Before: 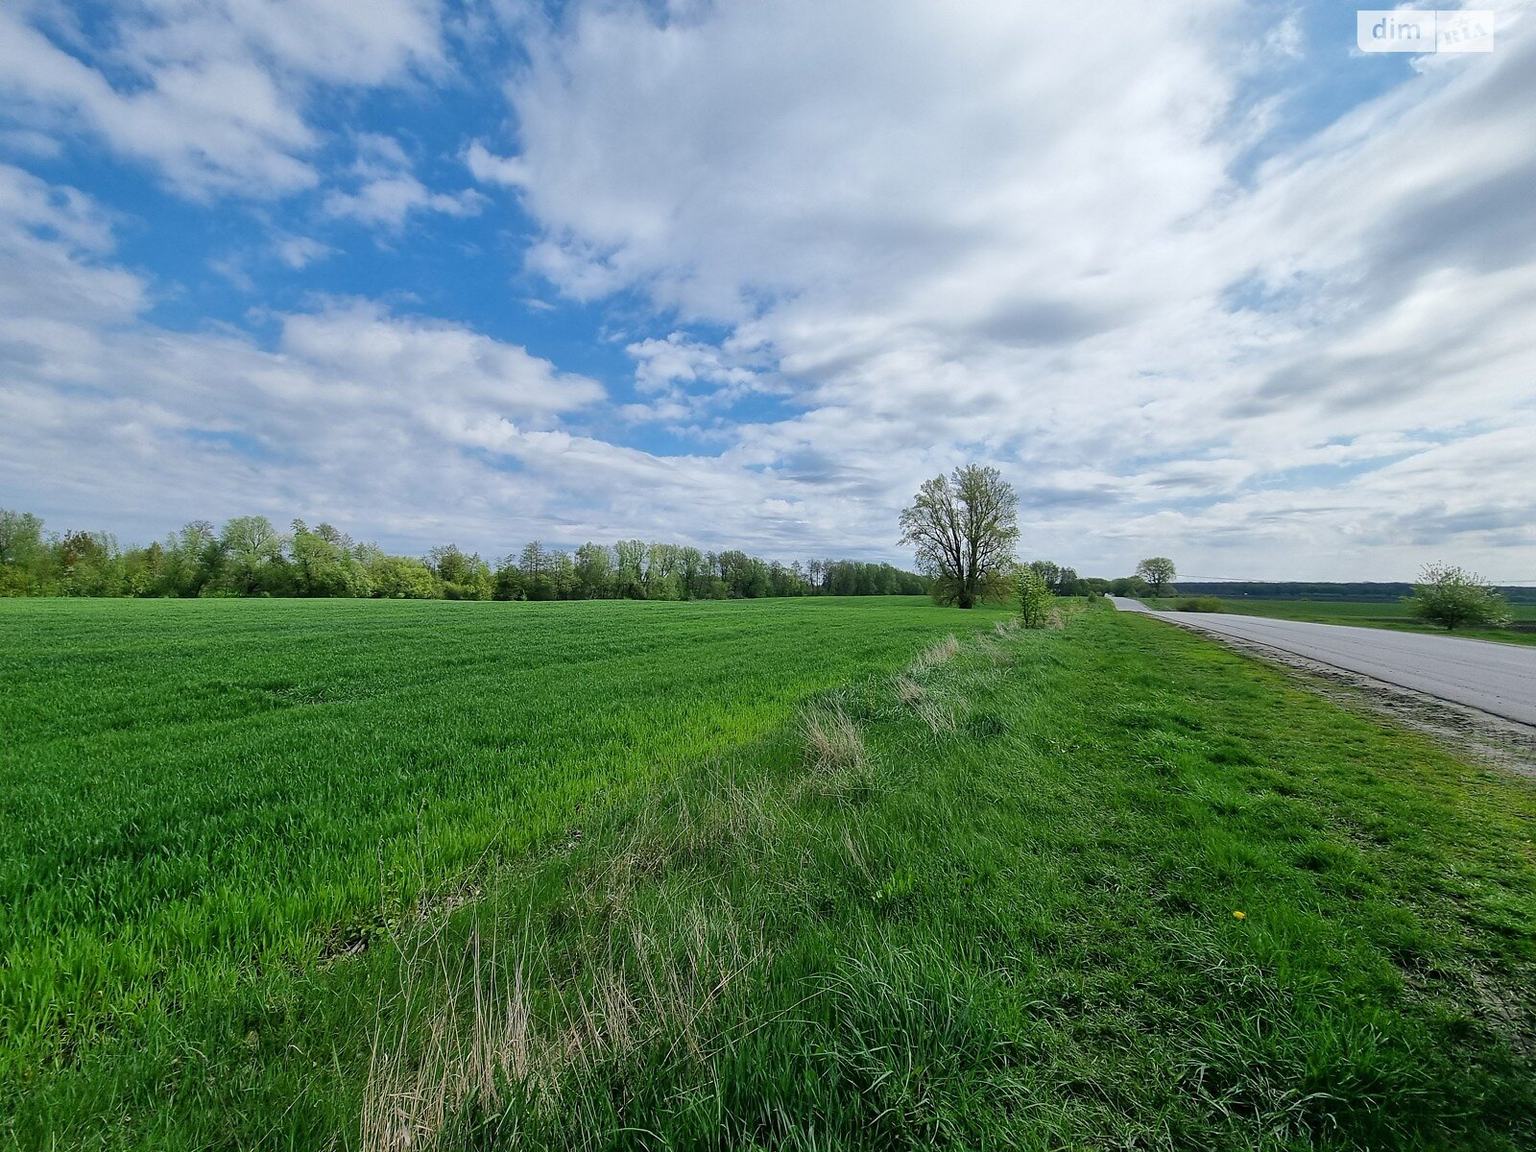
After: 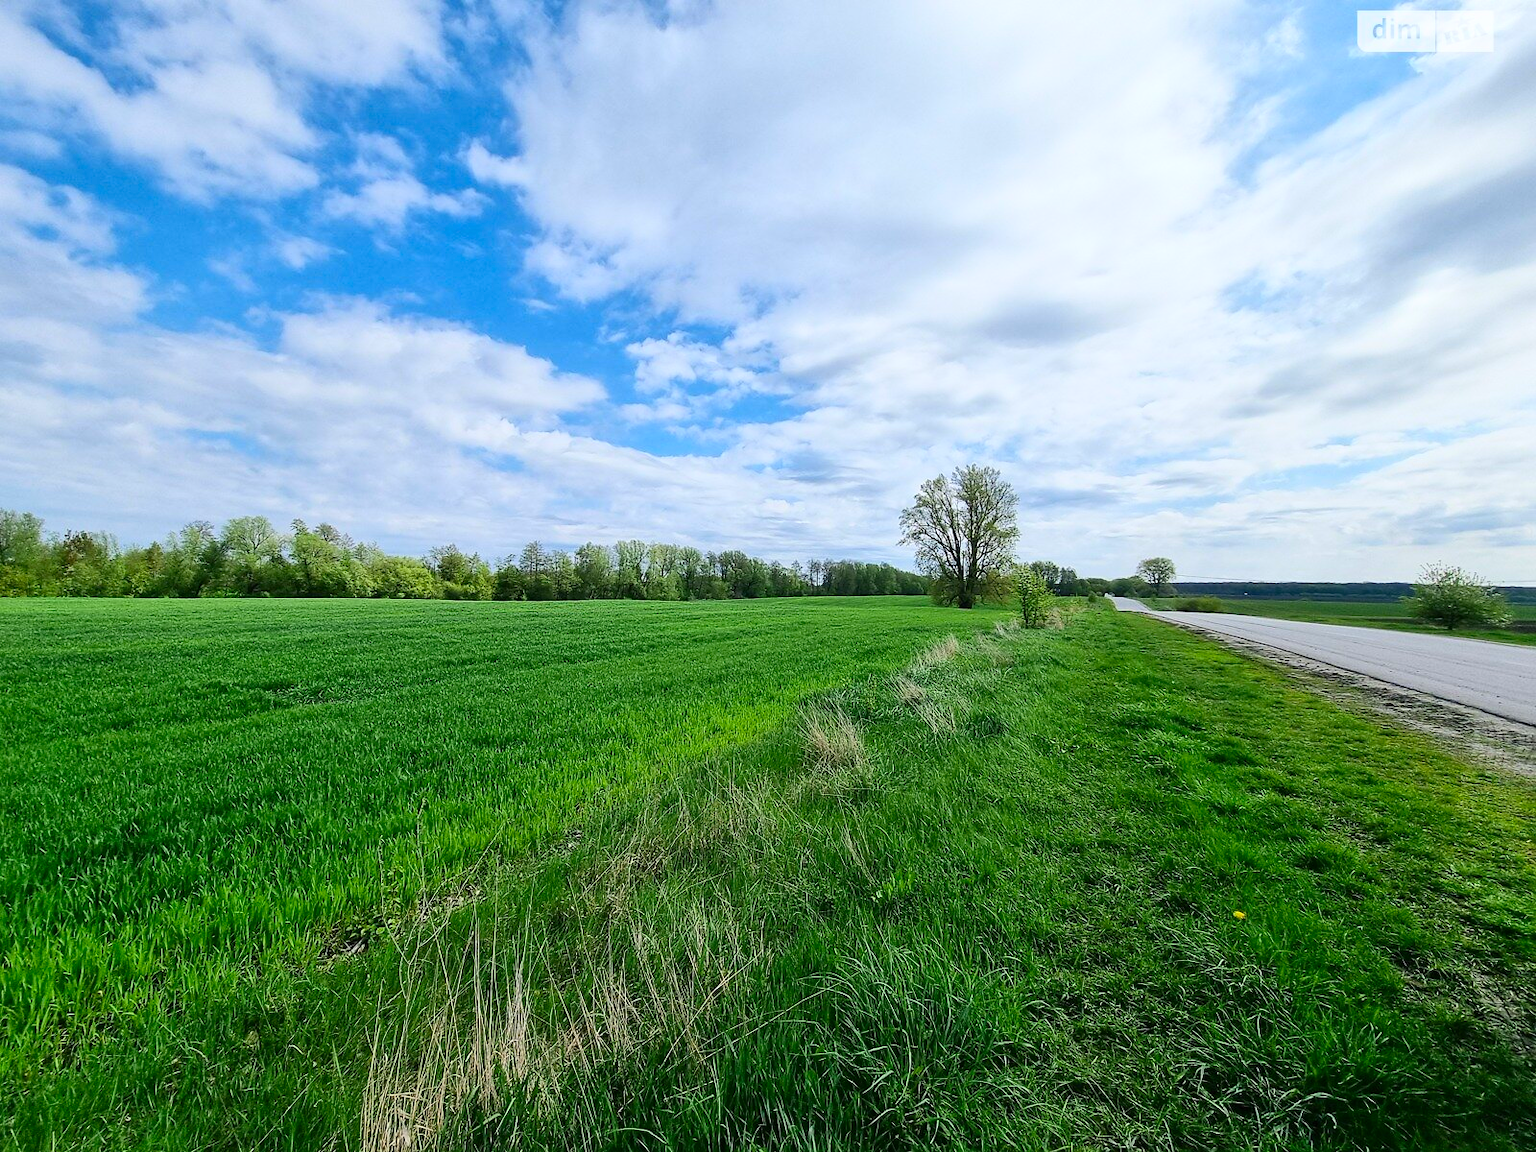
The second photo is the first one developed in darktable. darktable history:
contrast brightness saturation: contrast 0.231, brightness 0.113, saturation 0.286
